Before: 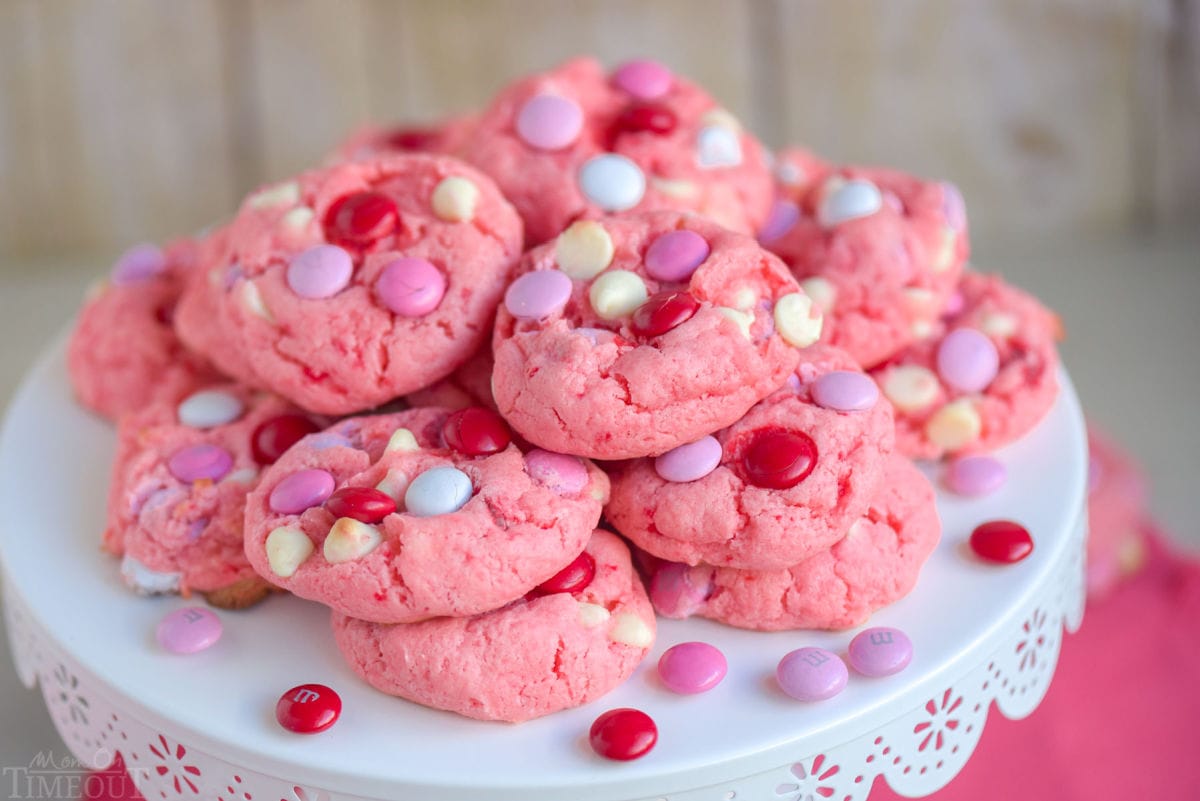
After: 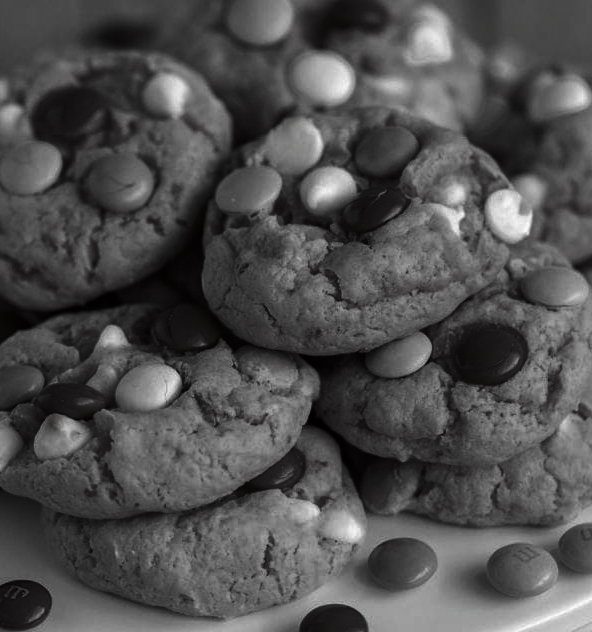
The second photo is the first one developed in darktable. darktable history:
crop and rotate: angle 0.021°, left 24.232%, top 13.039%, right 26.343%, bottom 7.954%
contrast brightness saturation: contrast 0.018, brightness -0.986, saturation -0.988
base curve: curves: ch0 [(0, 0) (0.989, 0.992)], preserve colors none
